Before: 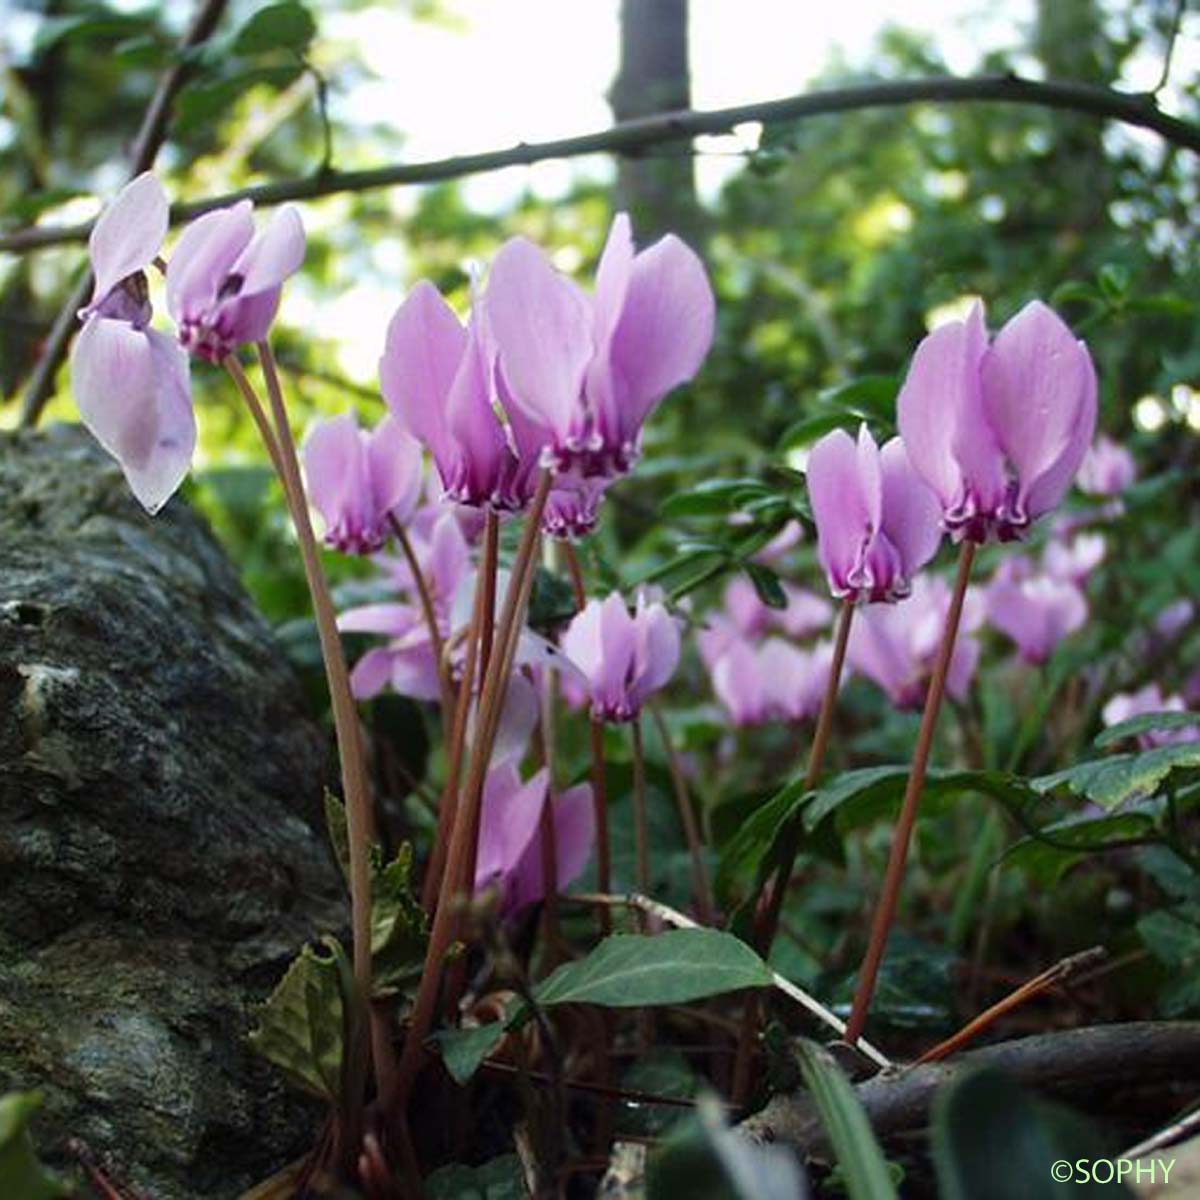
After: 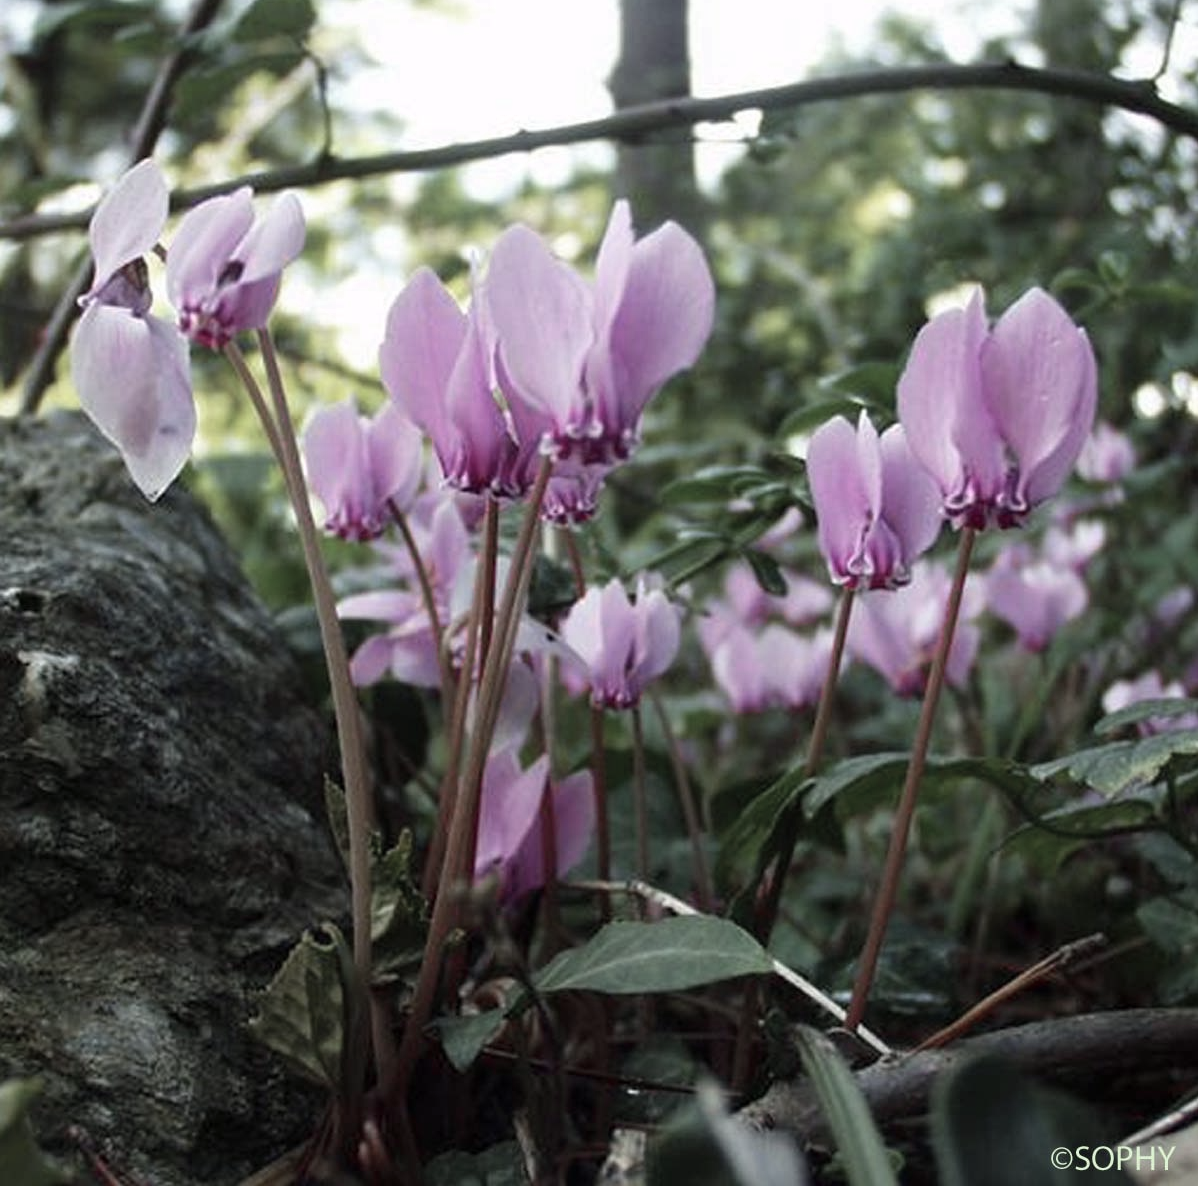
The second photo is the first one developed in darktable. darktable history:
crop: top 1.111%, right 0.113%
color zones: curves: ch0 [(0, 0.6) (0.129, 0.508) (0.193, 0.483) (0.429, 0.5) (0.571, 0.5) (0.714, 0.5) (0.857, 0.5) (1, 0.6)]; ch1 [(0, 0.481) (0.112, 0.245) (0.213, 0.223) (0.429, 0.233) (0.571, 0.231) (0.683, 0.242) (0.857, 0.296) (1, 0.481)]
